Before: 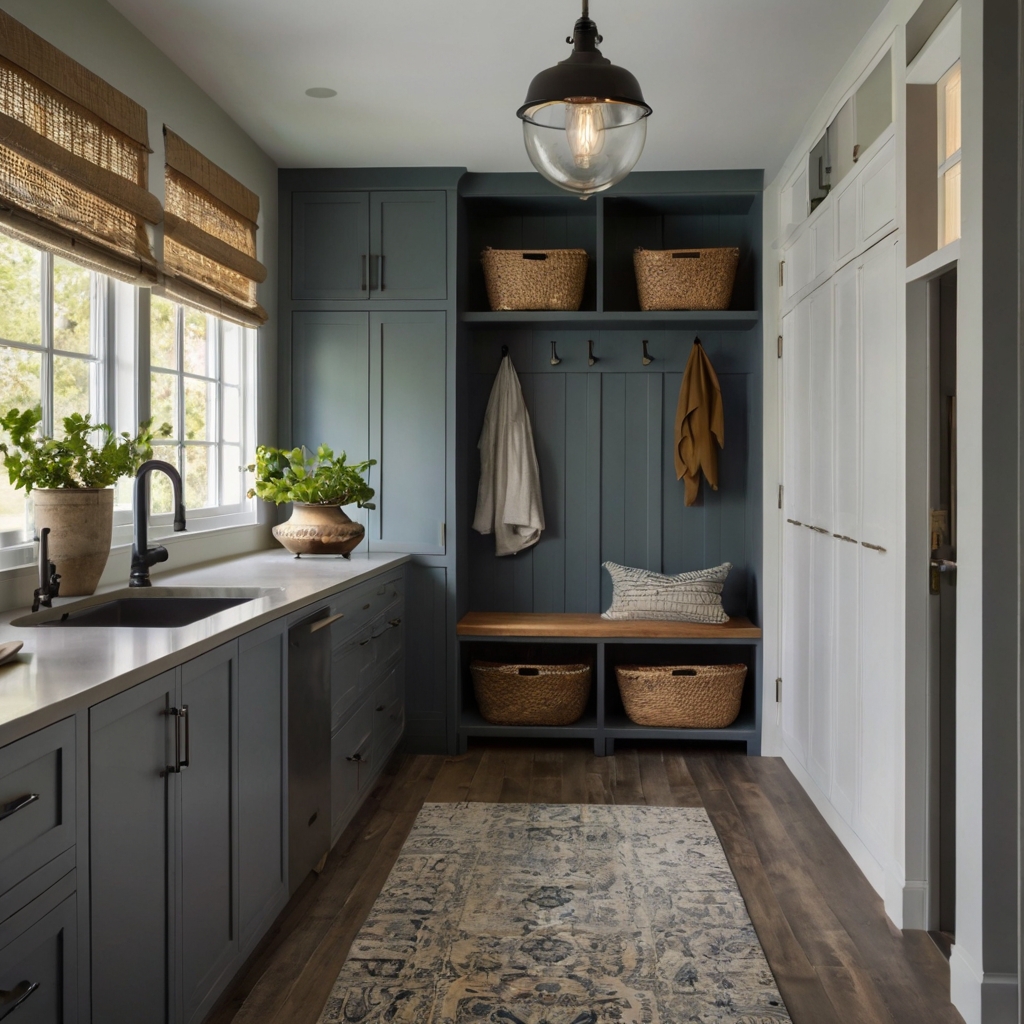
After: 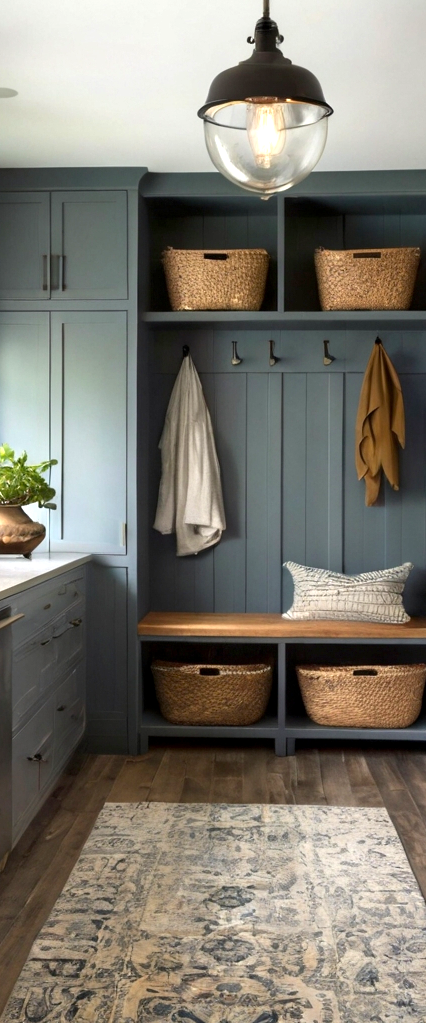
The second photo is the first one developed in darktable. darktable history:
crop: left 31.229%, right 27.105%
exposure: black level correction 0.001, exposure 1.116 EV, compensate highlight preservation false
